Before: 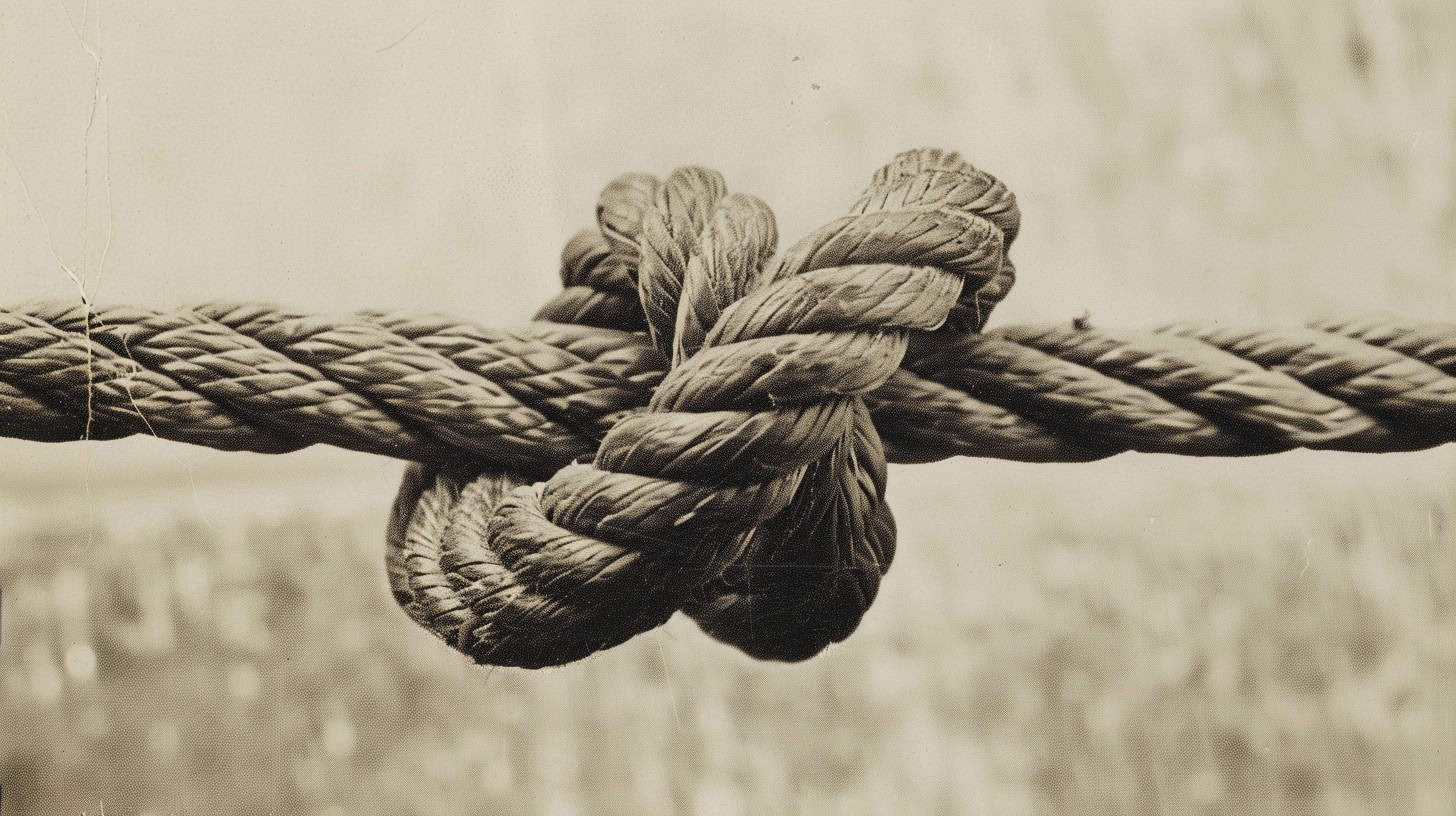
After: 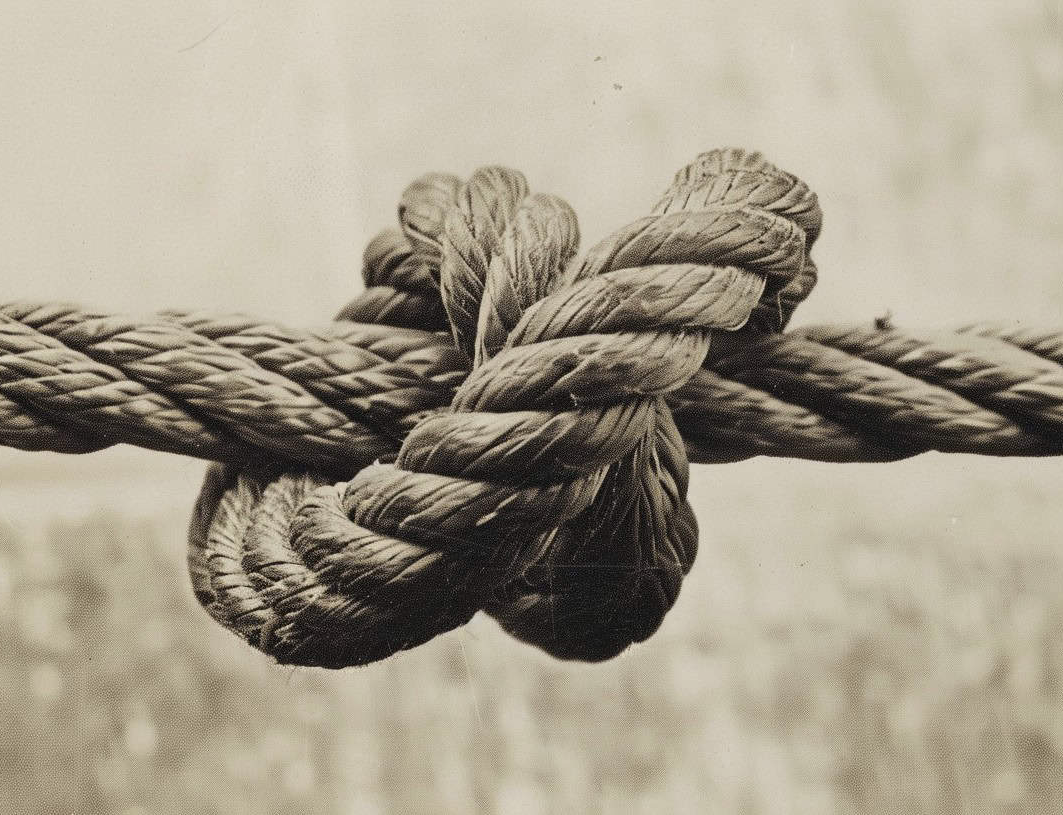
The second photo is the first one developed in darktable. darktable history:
crop: left 13.664%, top 0%, right 13.325%
contrast brightness saturation: saturation -0.068
